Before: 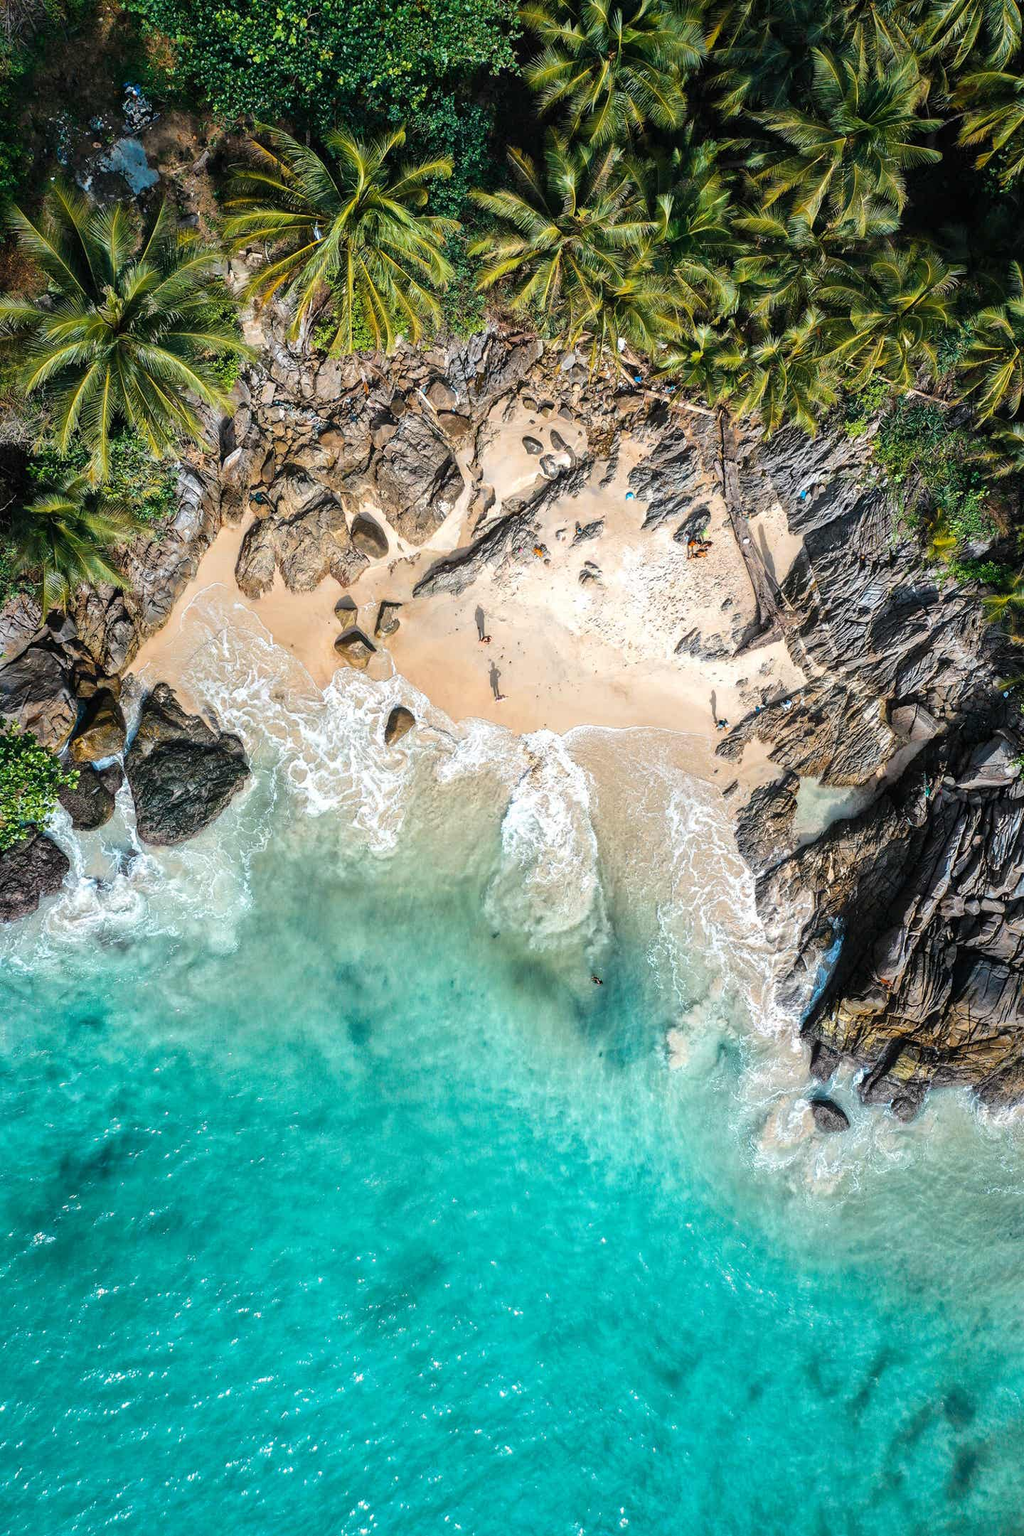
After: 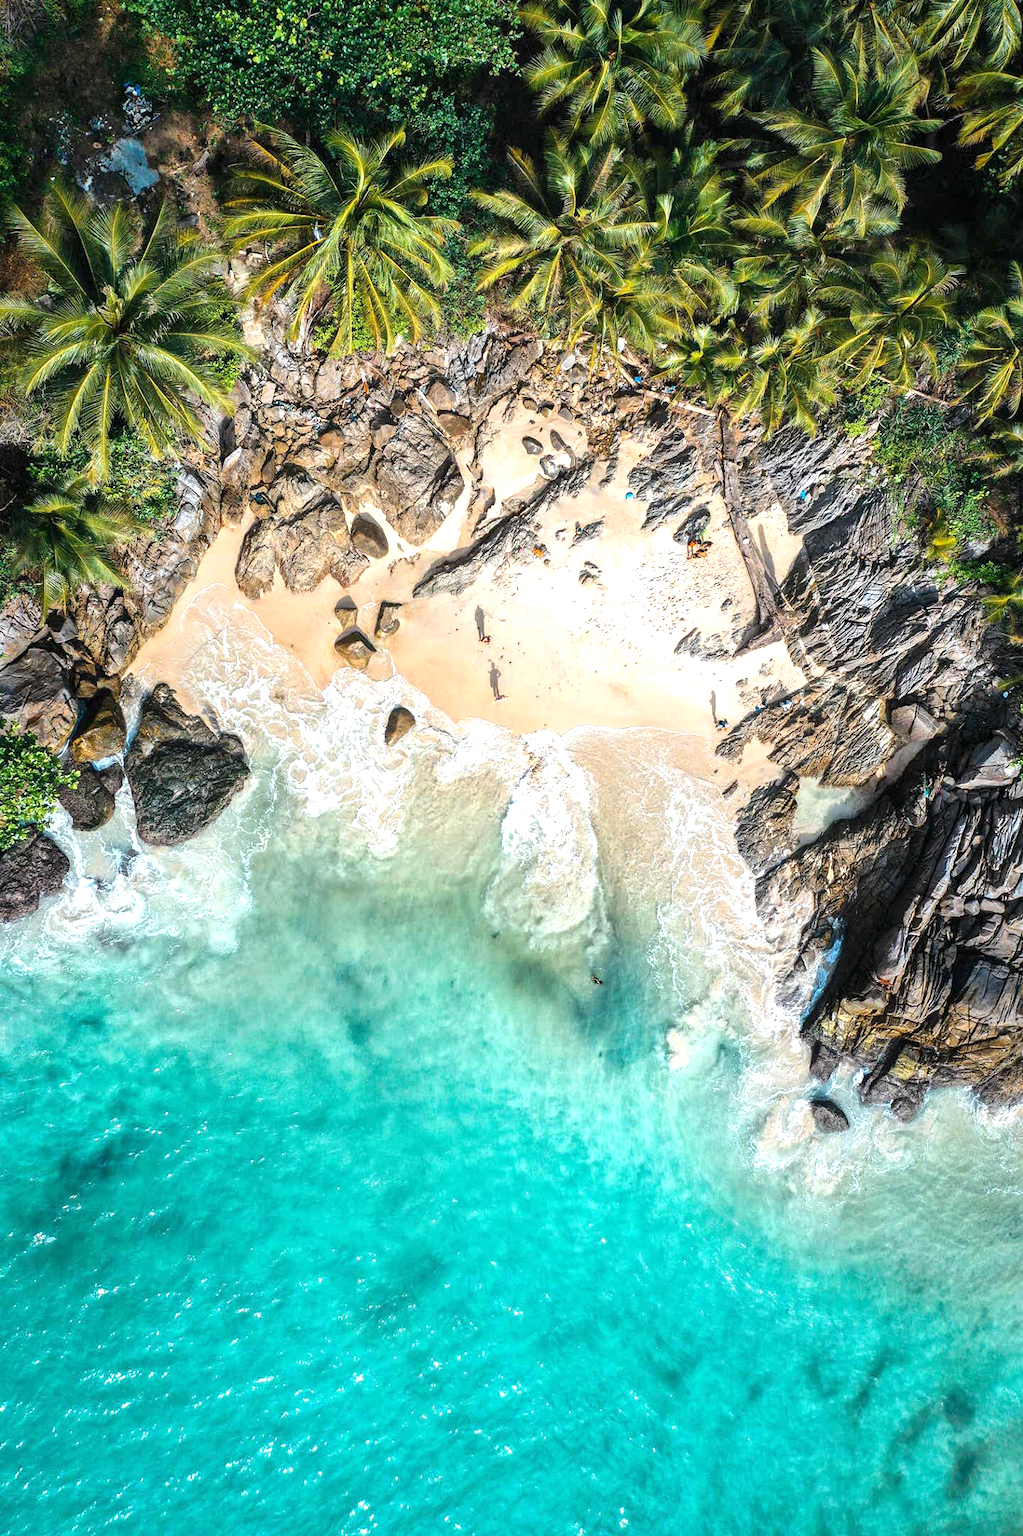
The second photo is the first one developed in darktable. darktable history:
exposure: exposure 0.485 EV, compensate highlight preservation false
